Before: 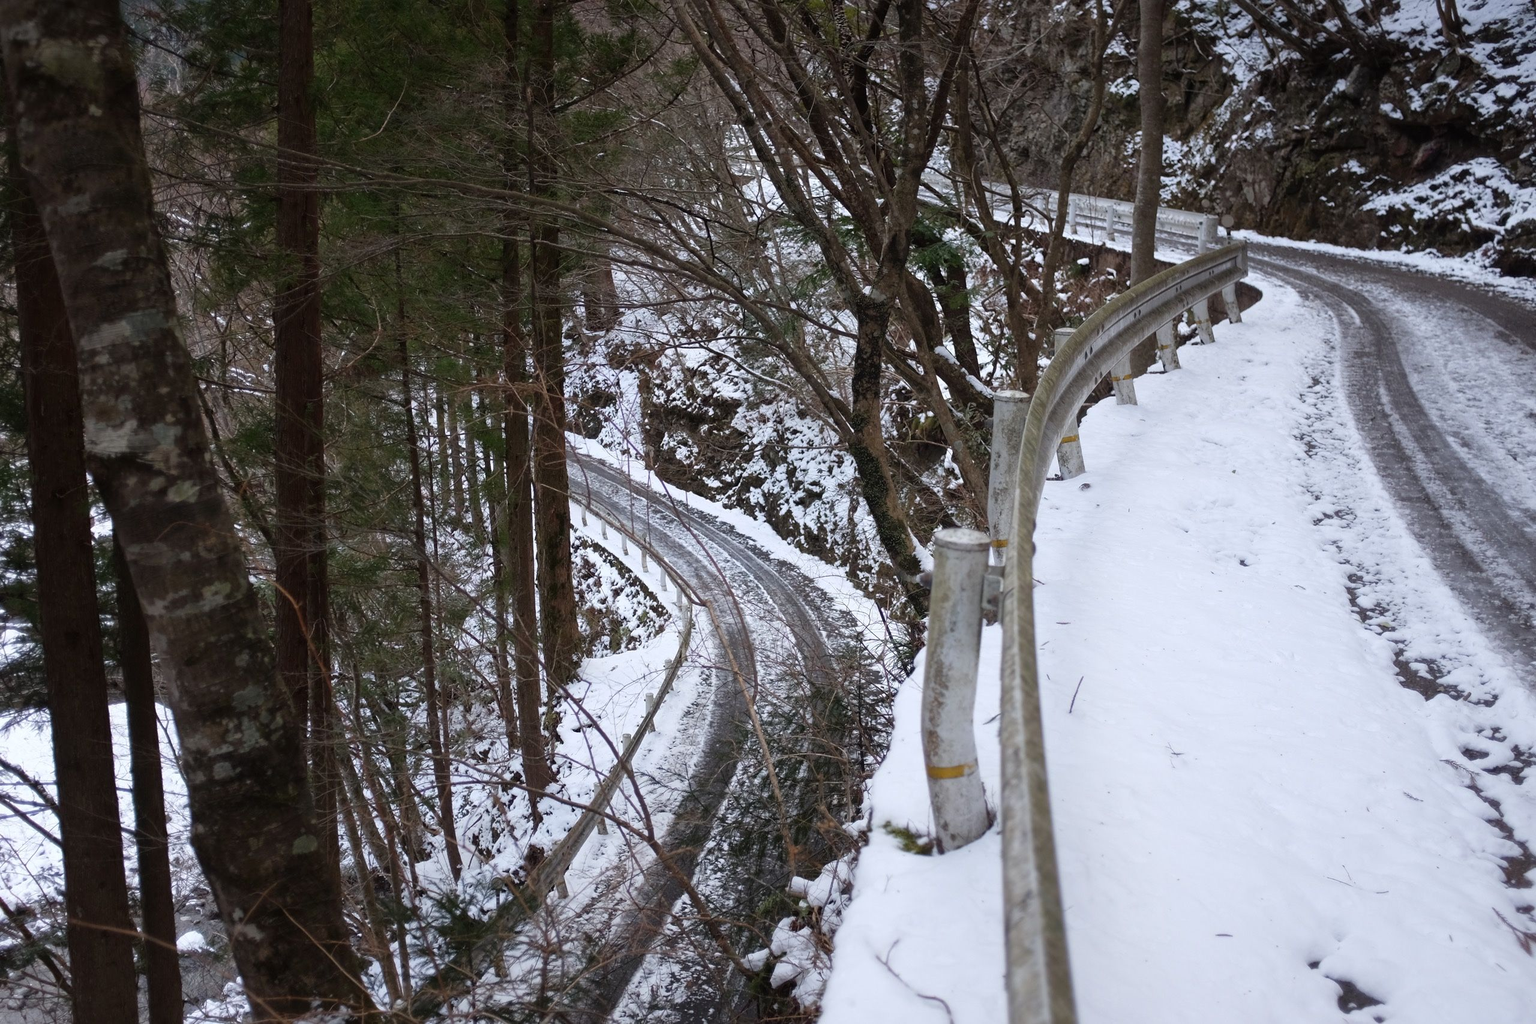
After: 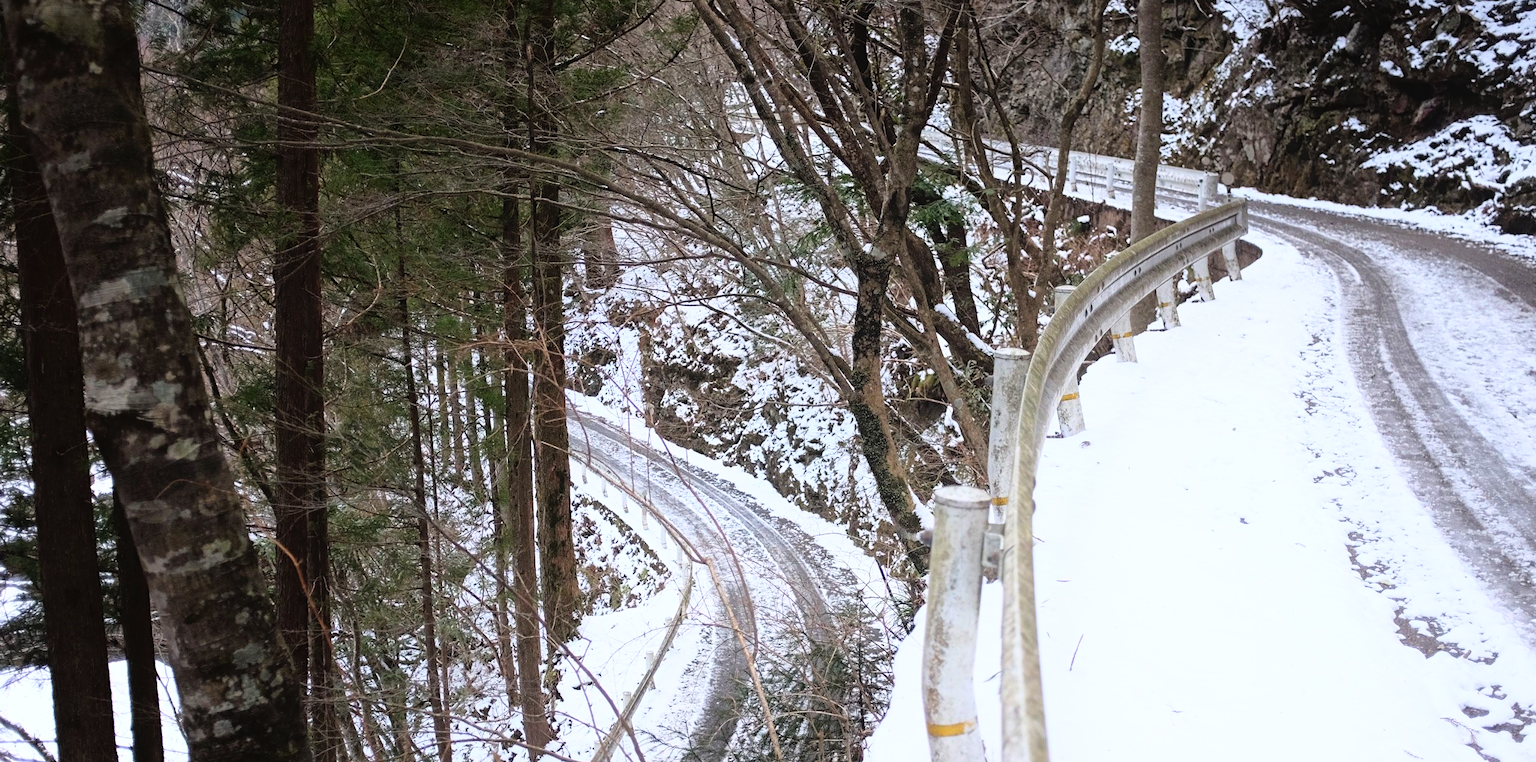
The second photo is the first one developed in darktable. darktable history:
exposure: black level correction 0.001, compensate exposure bias true, compensate highlight preservation false
crop: top 4.214%, bottom 21.386%
contrast equalizer: y [[0.439, 0.44, 0.442, 0.457, 0.493, 0.498], [0.5 ×6], [0.5 ×6], [0 ×6], [0 ×6]]
base curve: curves: ch0 [(0, 0) (0.012, 0.01) (0.073, 0.168) (0.31, 0.711) (0.645, 0.957) (1, 1)]
